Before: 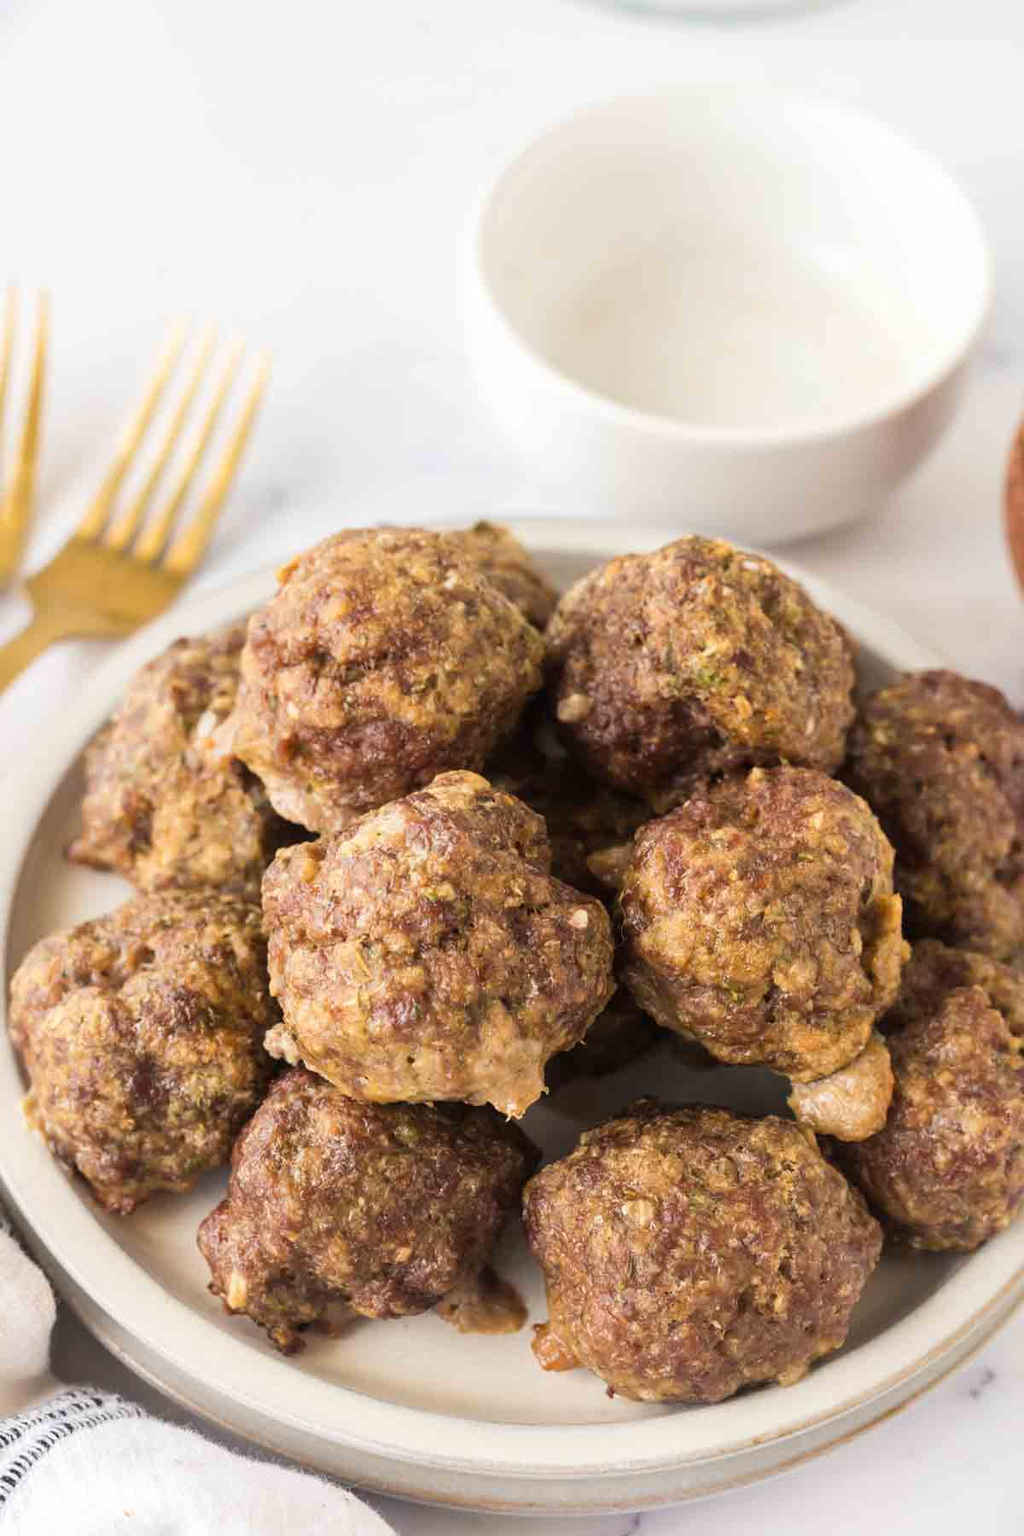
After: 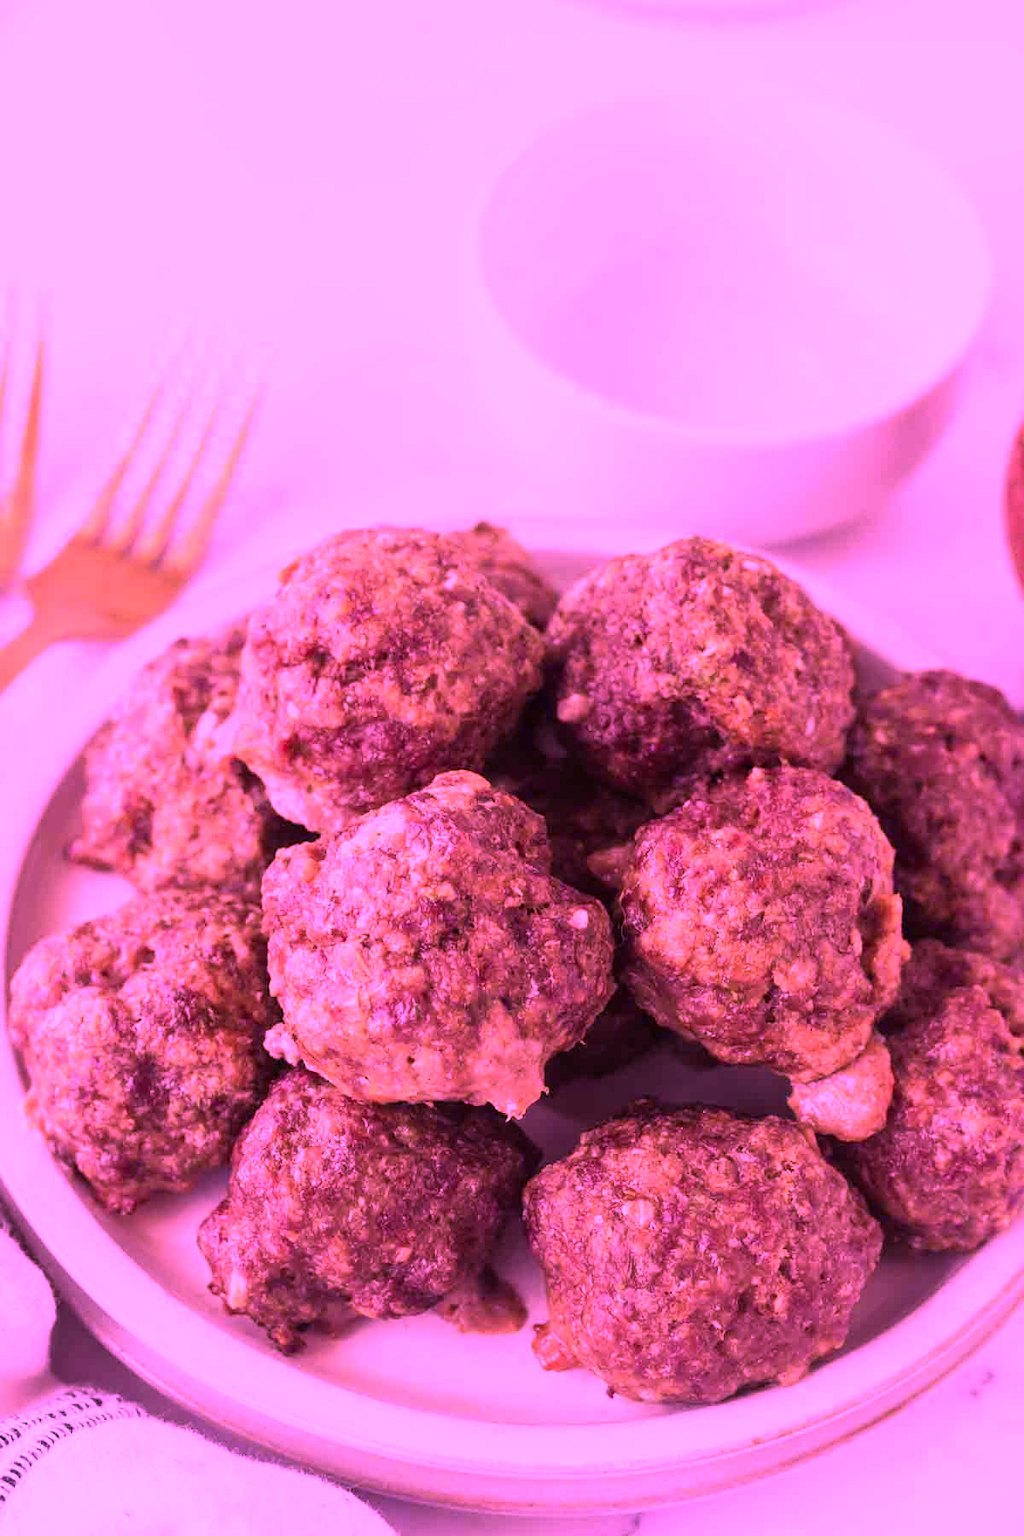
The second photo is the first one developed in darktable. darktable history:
color calibration: gray › normalize channels true, illuminant custom, x 0.263, y 0.519, temperature 7017.82 K, gamut compression 0.023
